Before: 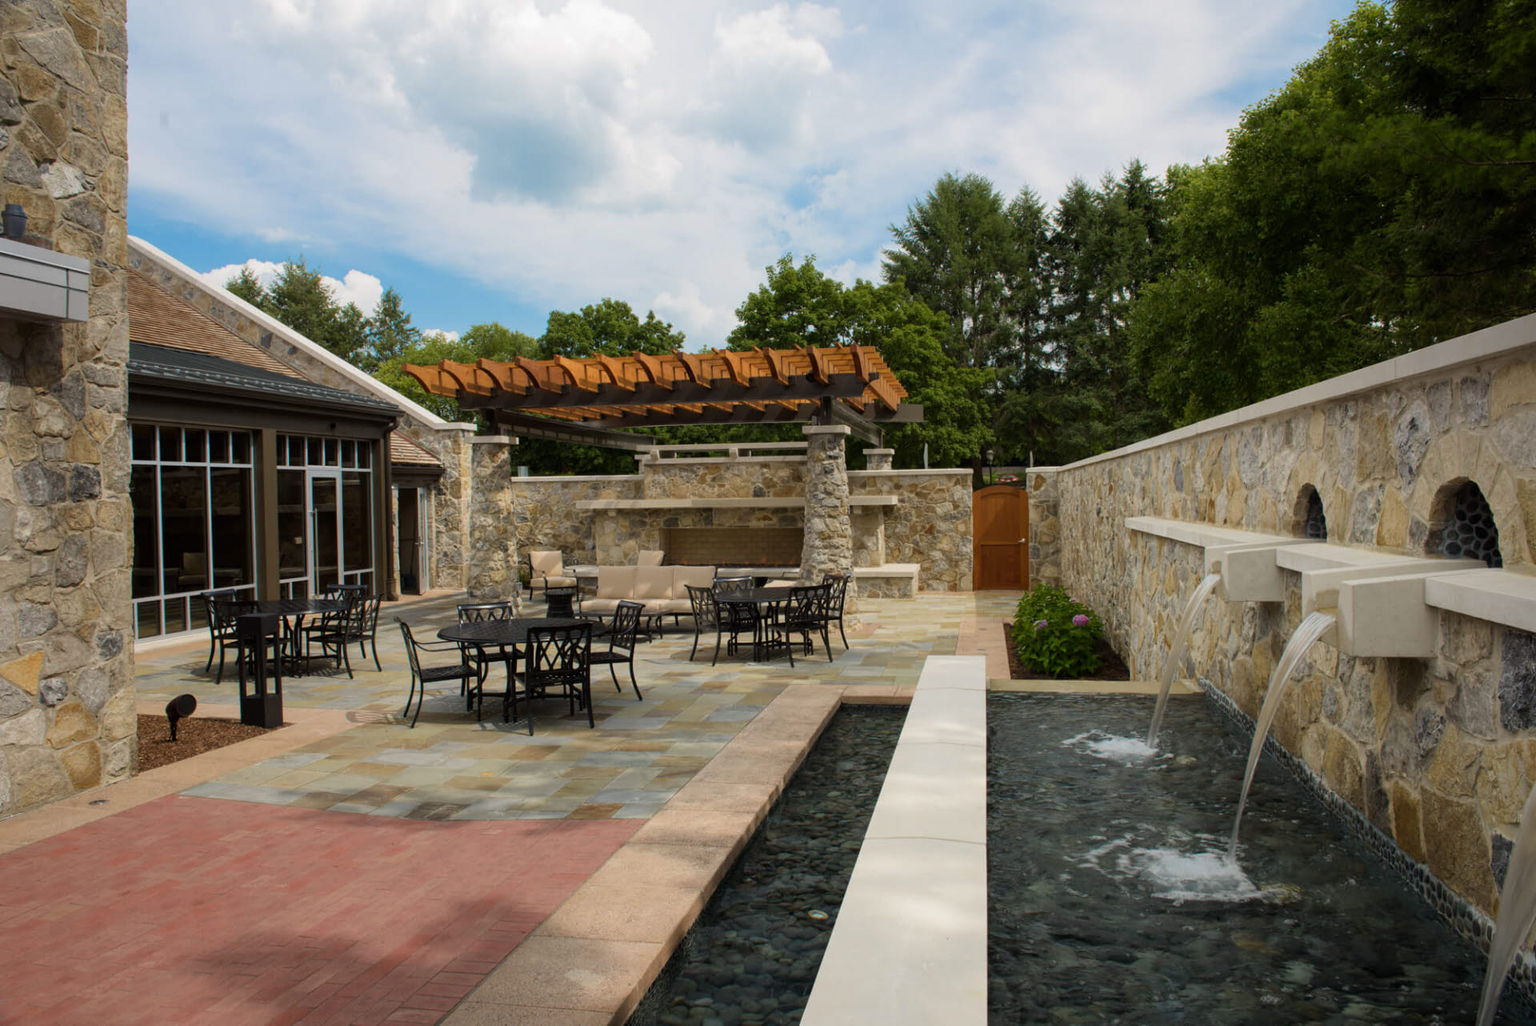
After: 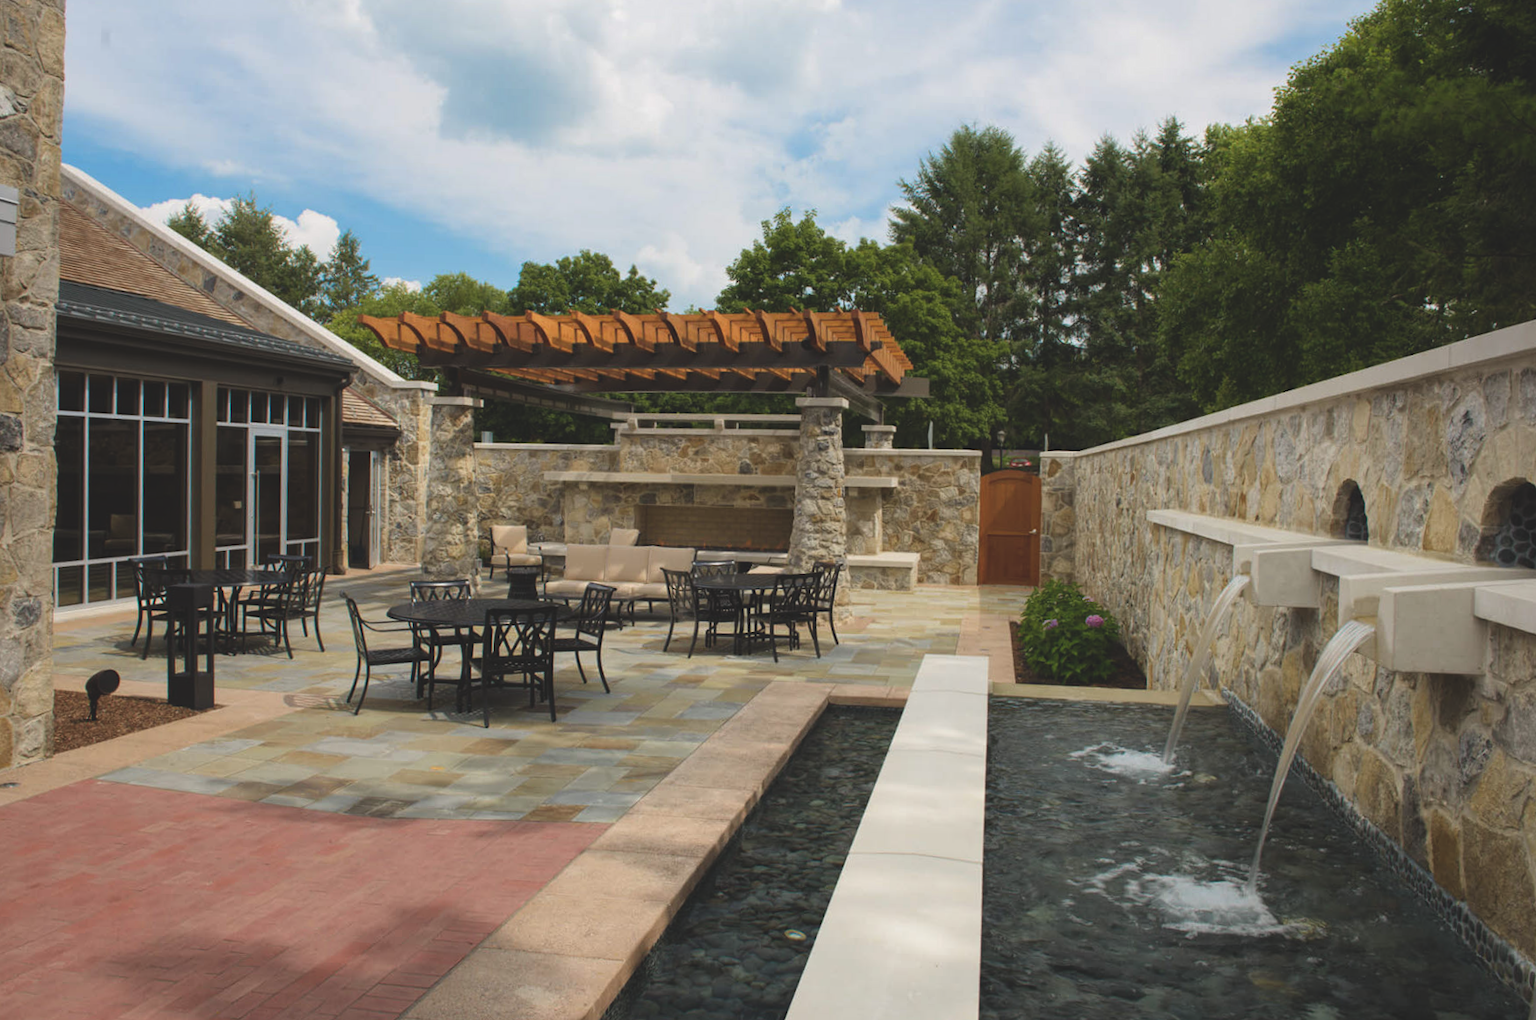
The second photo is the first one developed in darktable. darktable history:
exposure: black level correction -0.015, compensate highlight preservation false
crop and rotate: angle -1.91°, left 3.116%, top 4.32%, right 1.416%, bottom 0.693%
